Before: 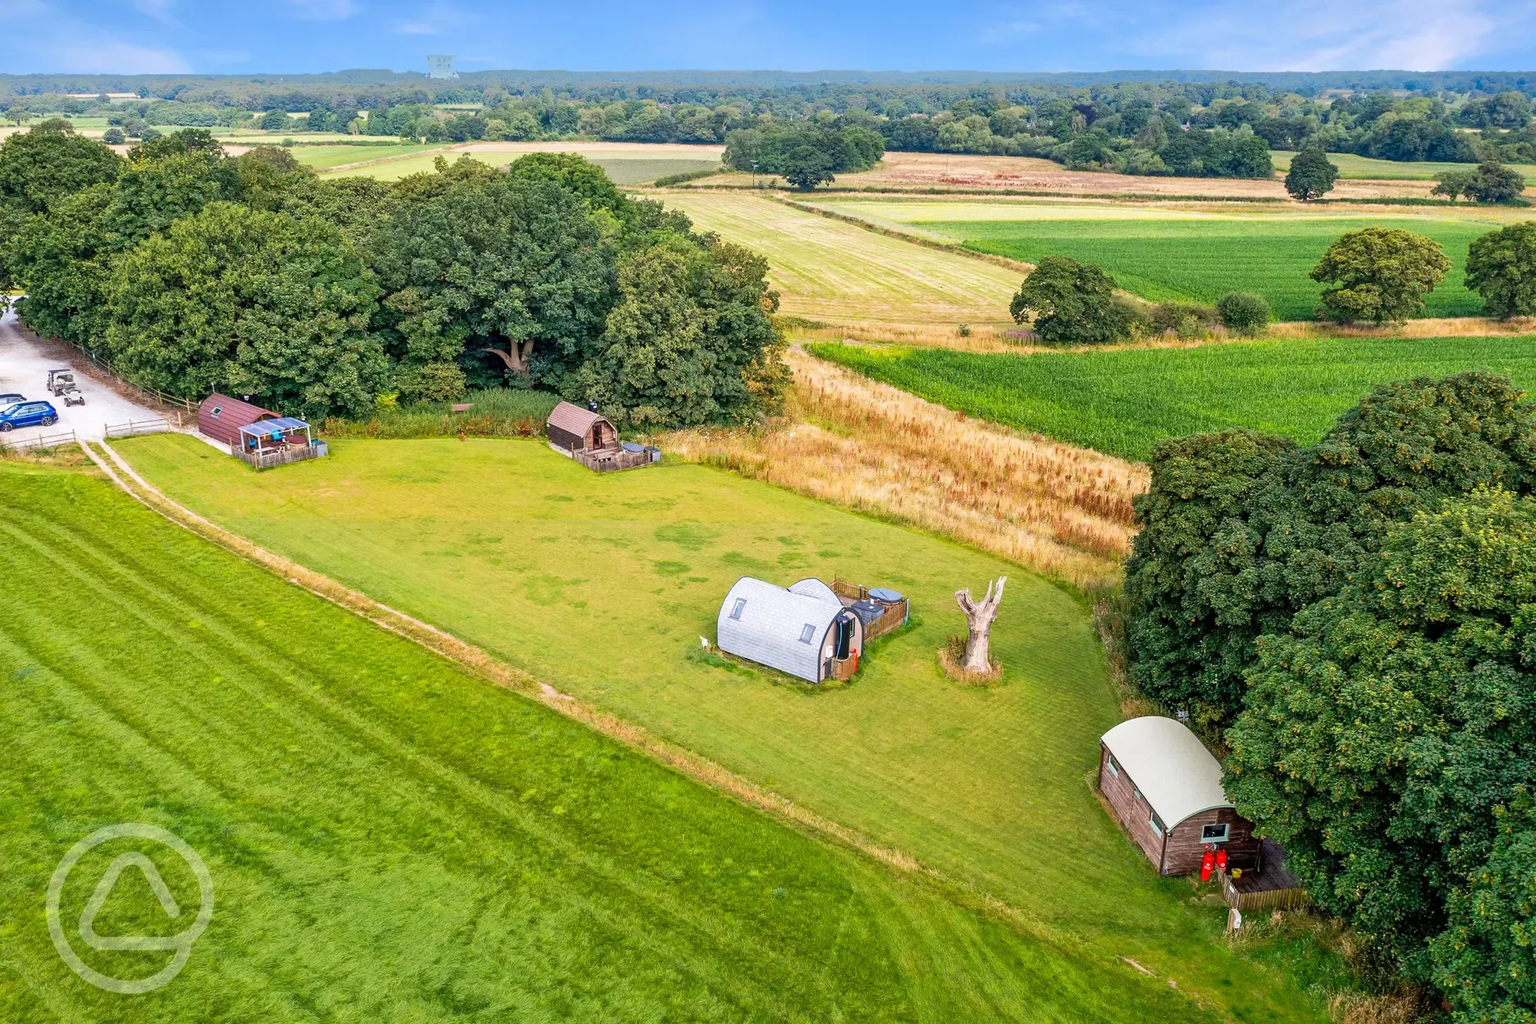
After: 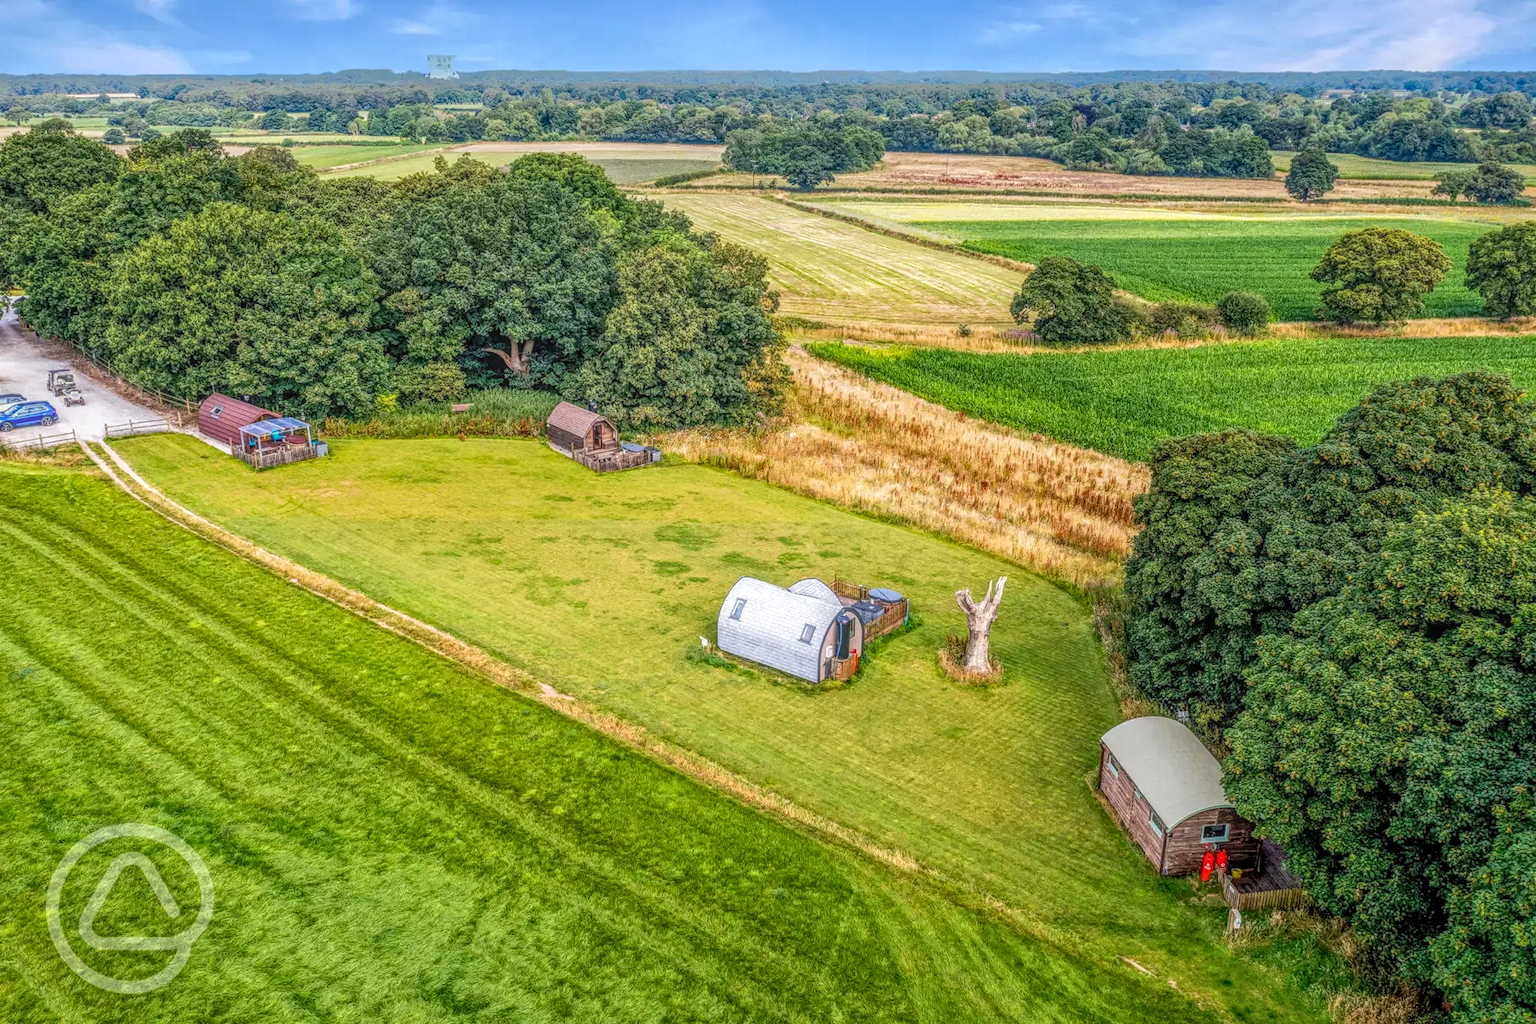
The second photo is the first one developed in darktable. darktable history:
local contrast: highlights 0%, shadows 0%, detail 200%, midtone range 0.25
